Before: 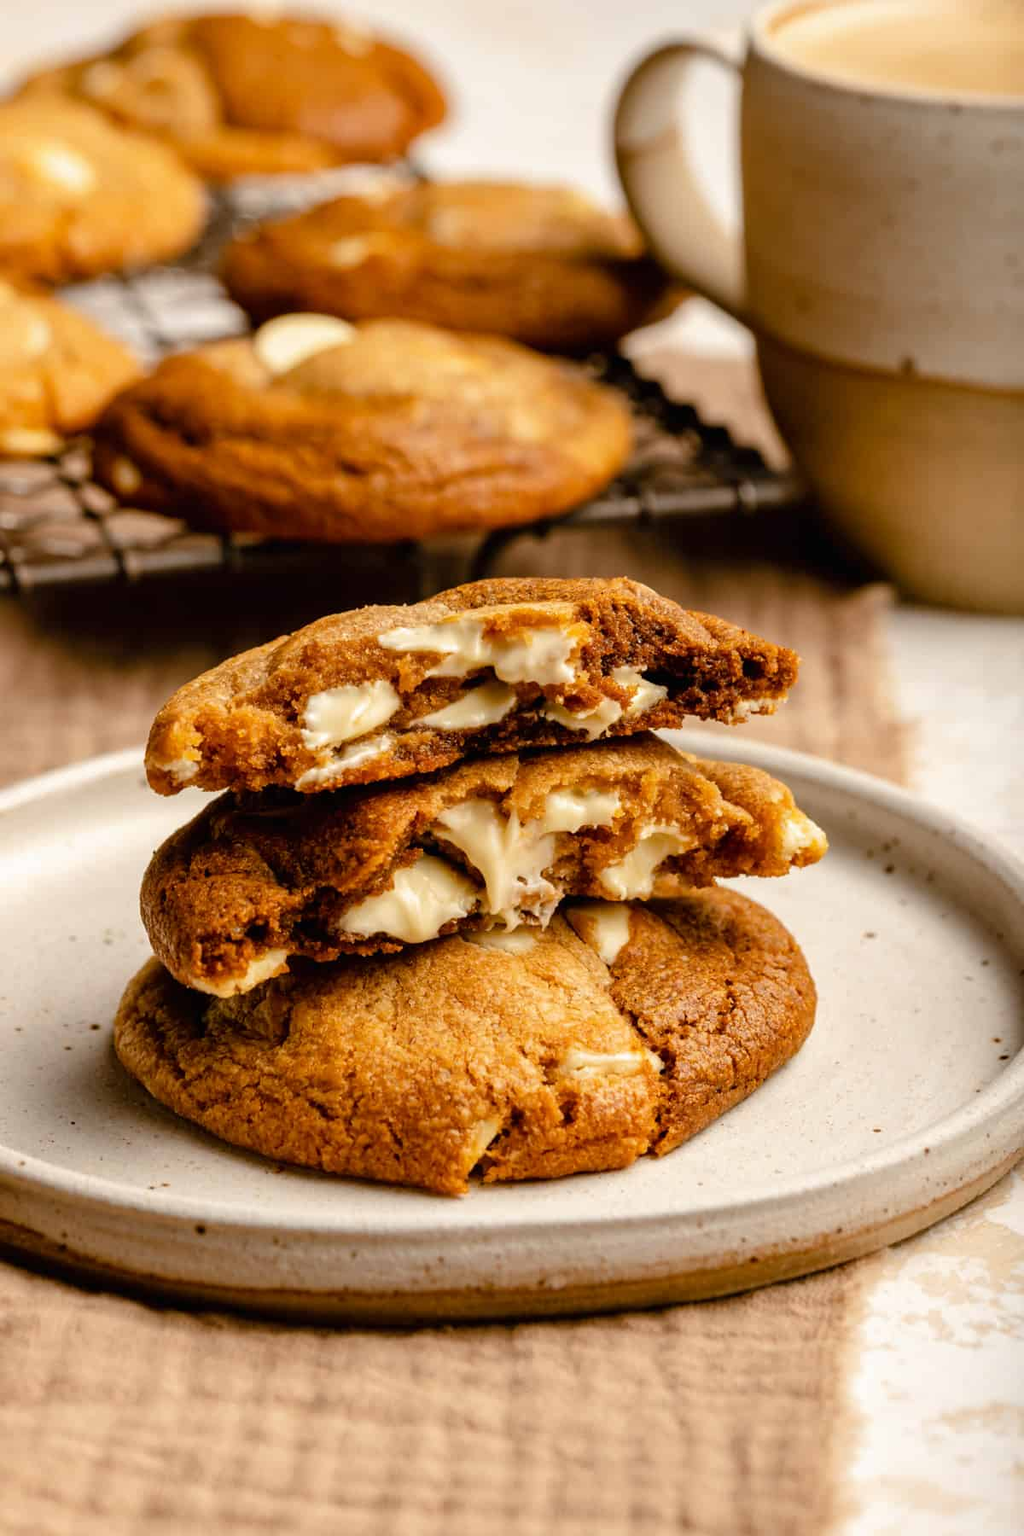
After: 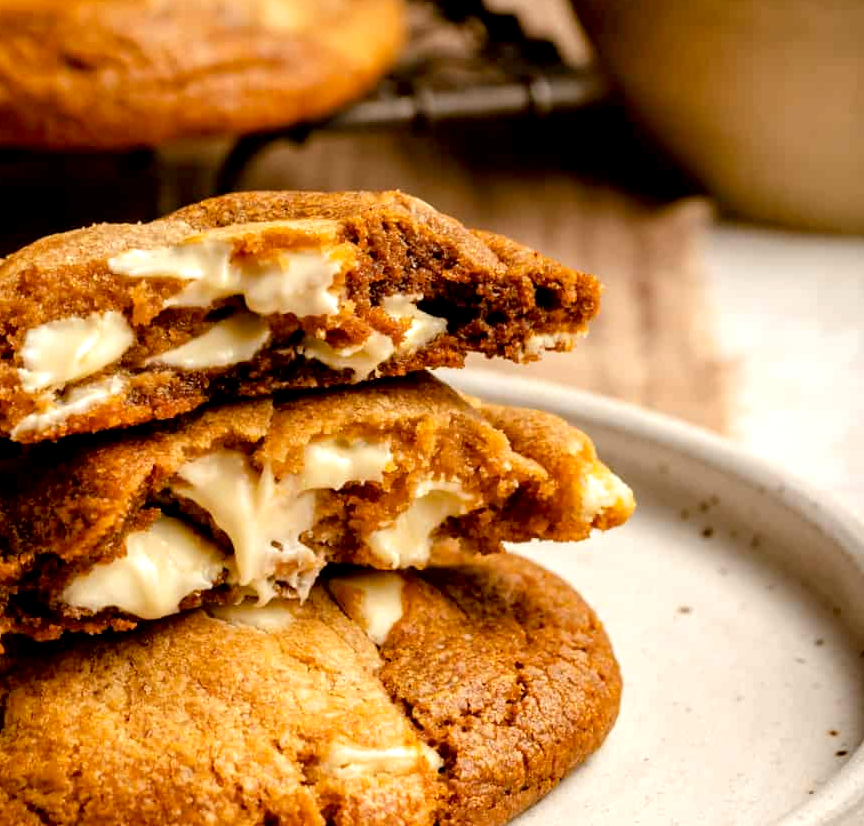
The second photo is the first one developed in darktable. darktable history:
crop and rotate: left 27.938%, top 27.046%, bottom 27.046%
exposure: black level correction 0.005, exposure 0.286 EV, compensate highlight preservation false
